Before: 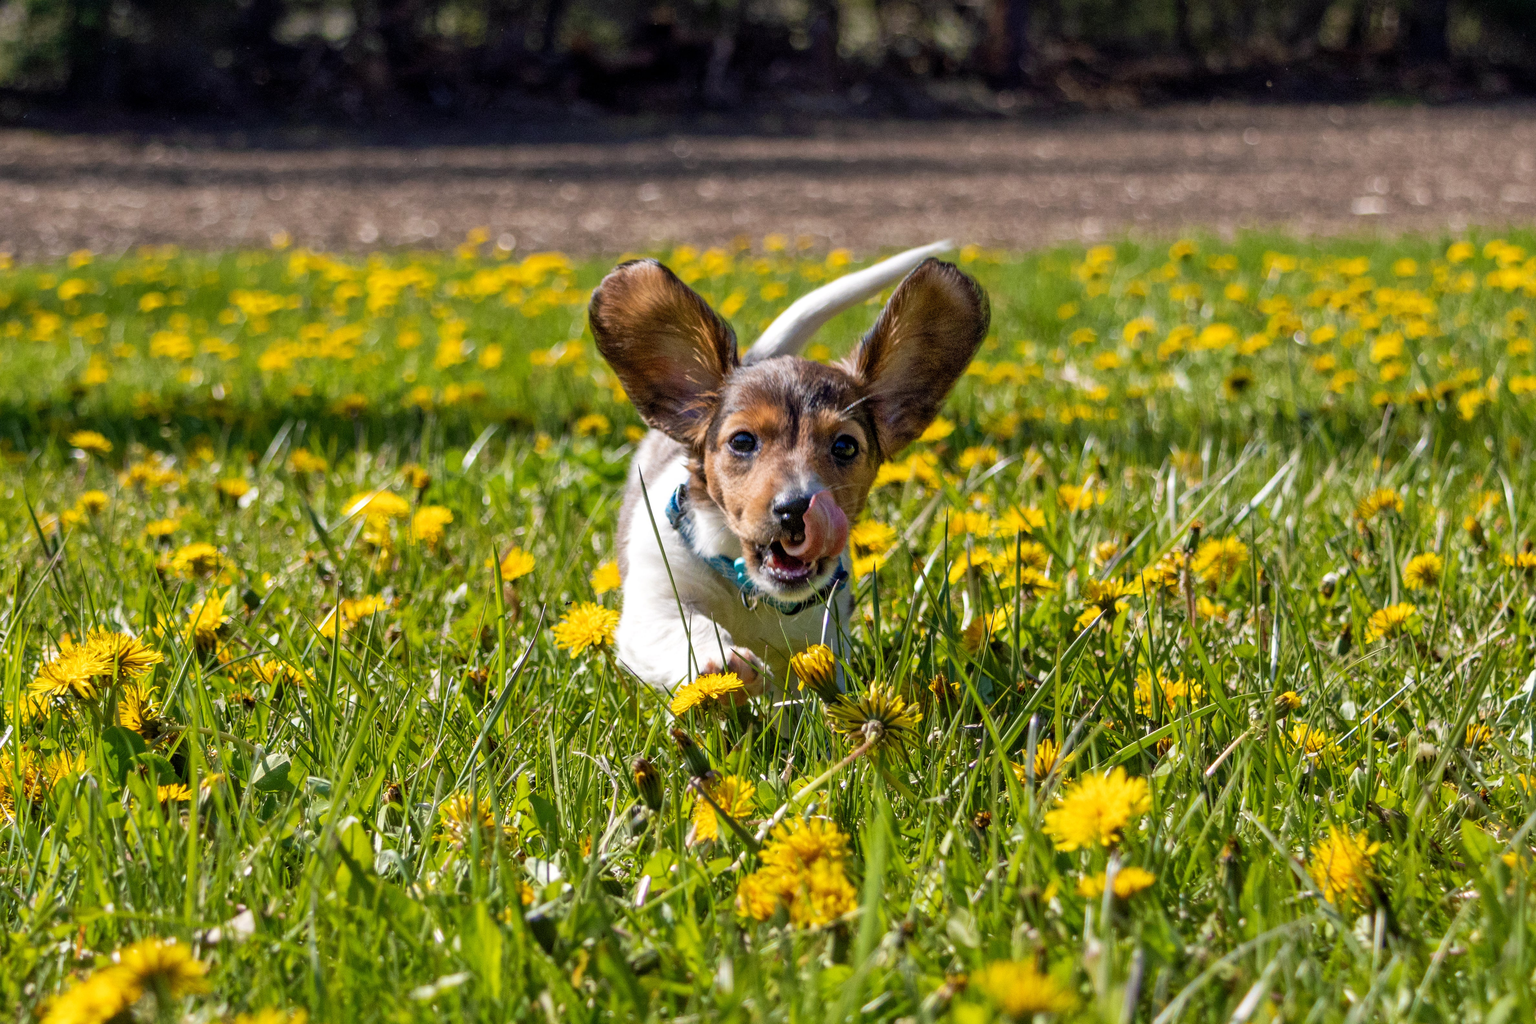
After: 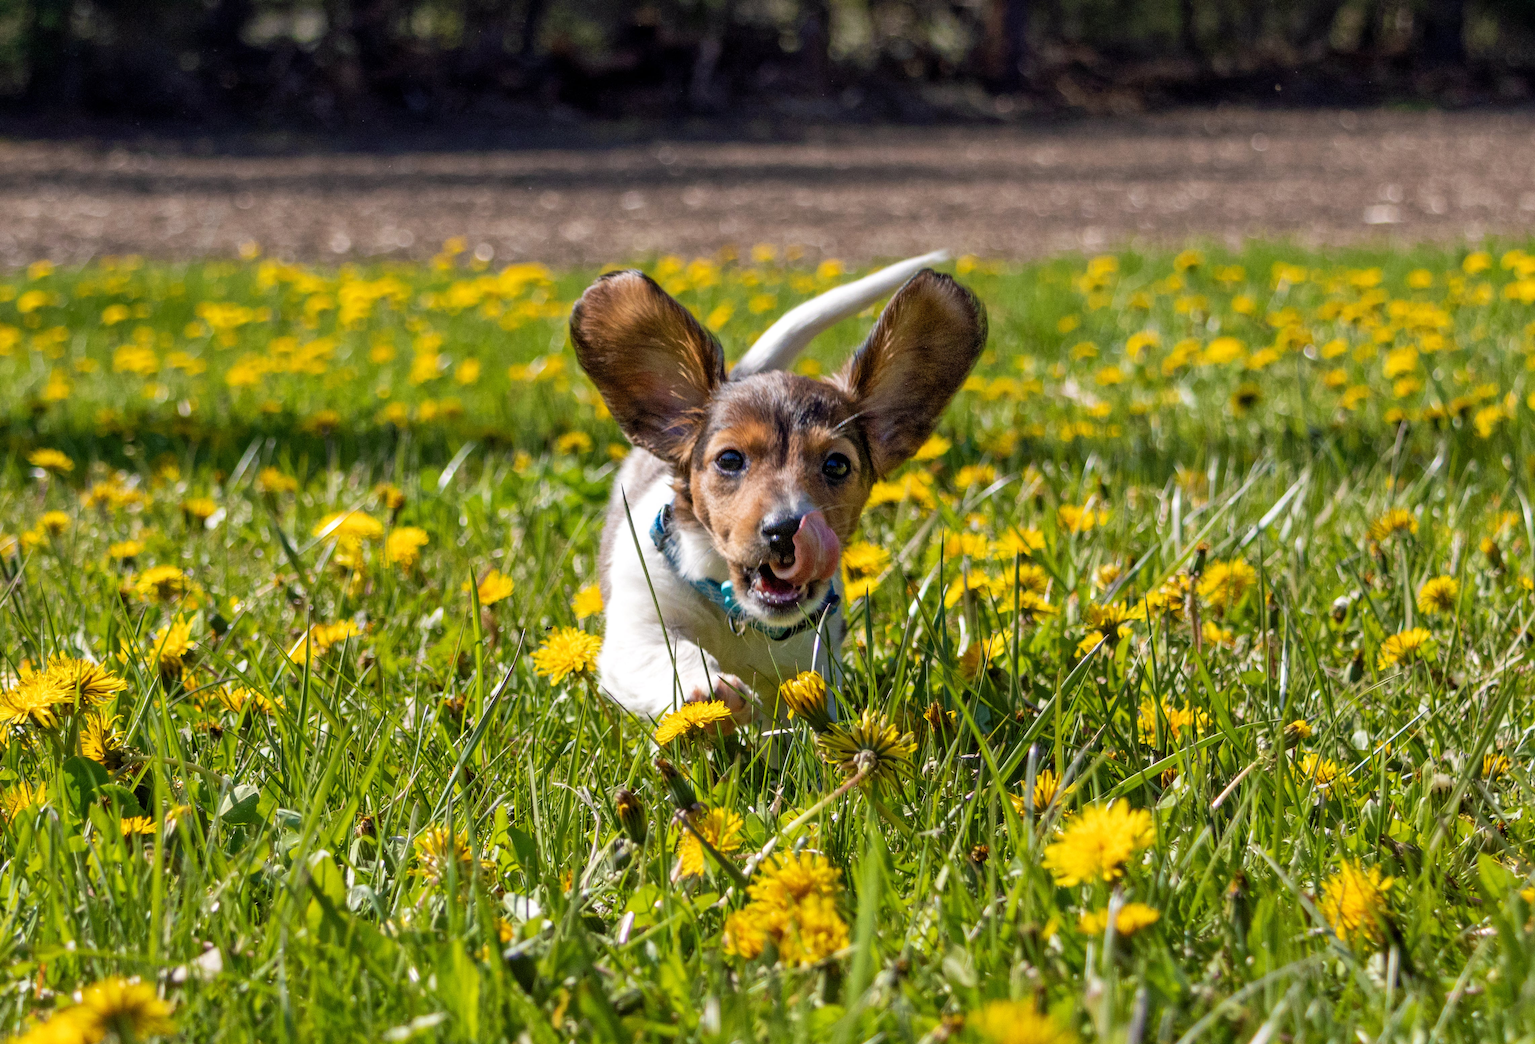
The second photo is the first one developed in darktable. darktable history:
crop and rotate: left 2.719%, right 1.212%, bottom 1.978%
